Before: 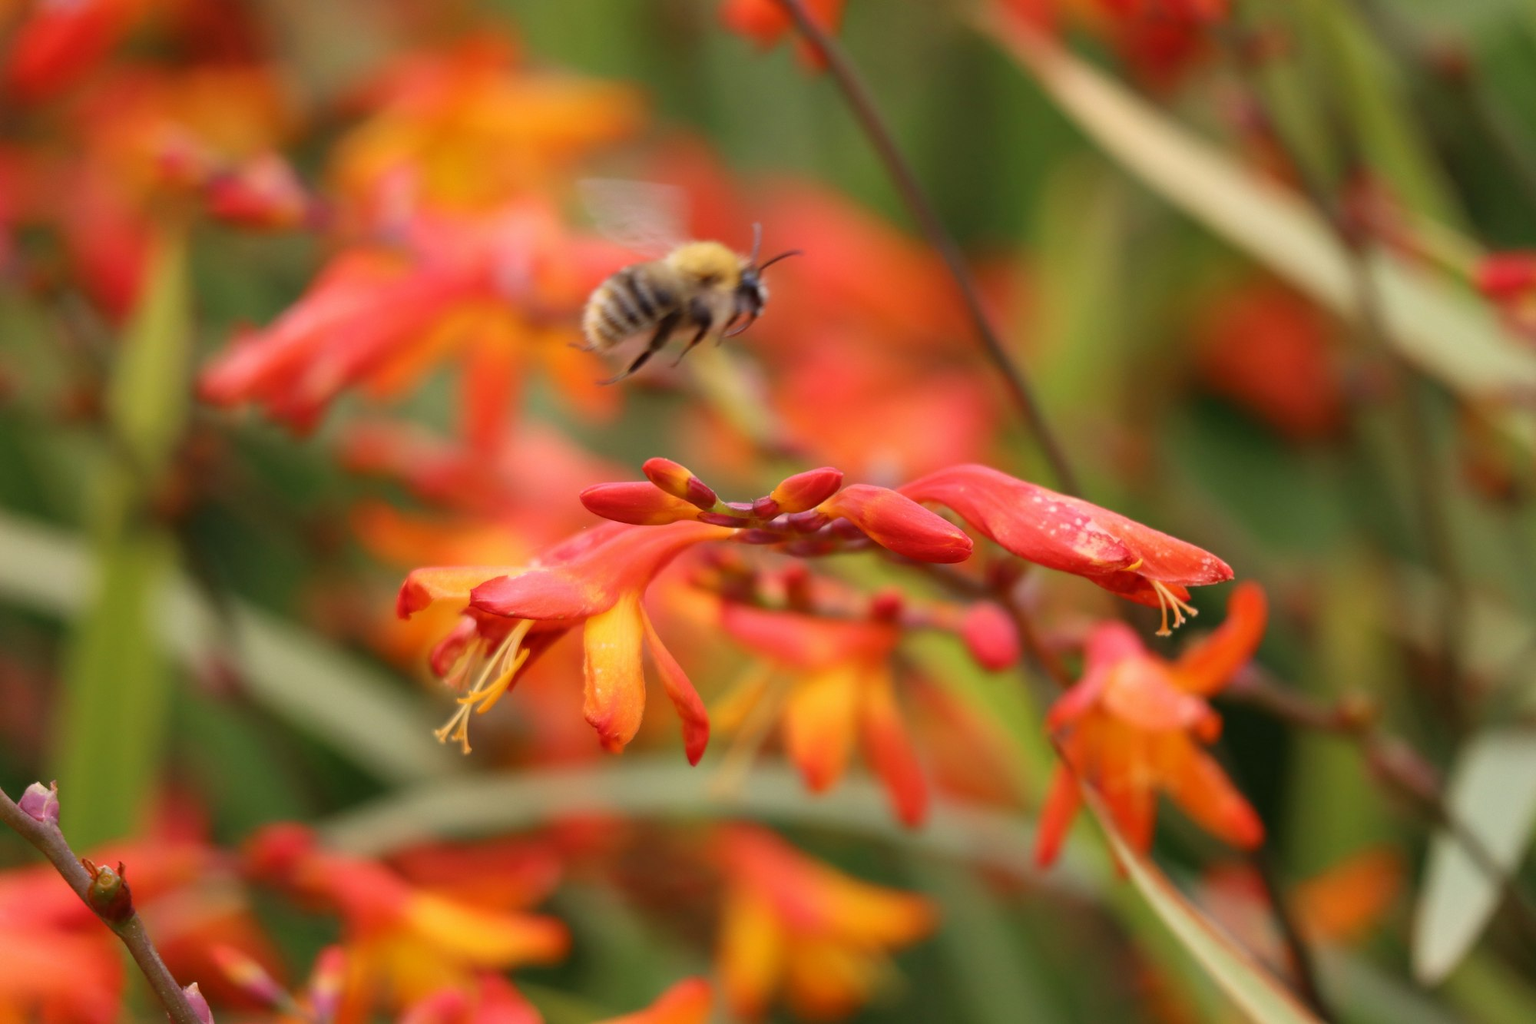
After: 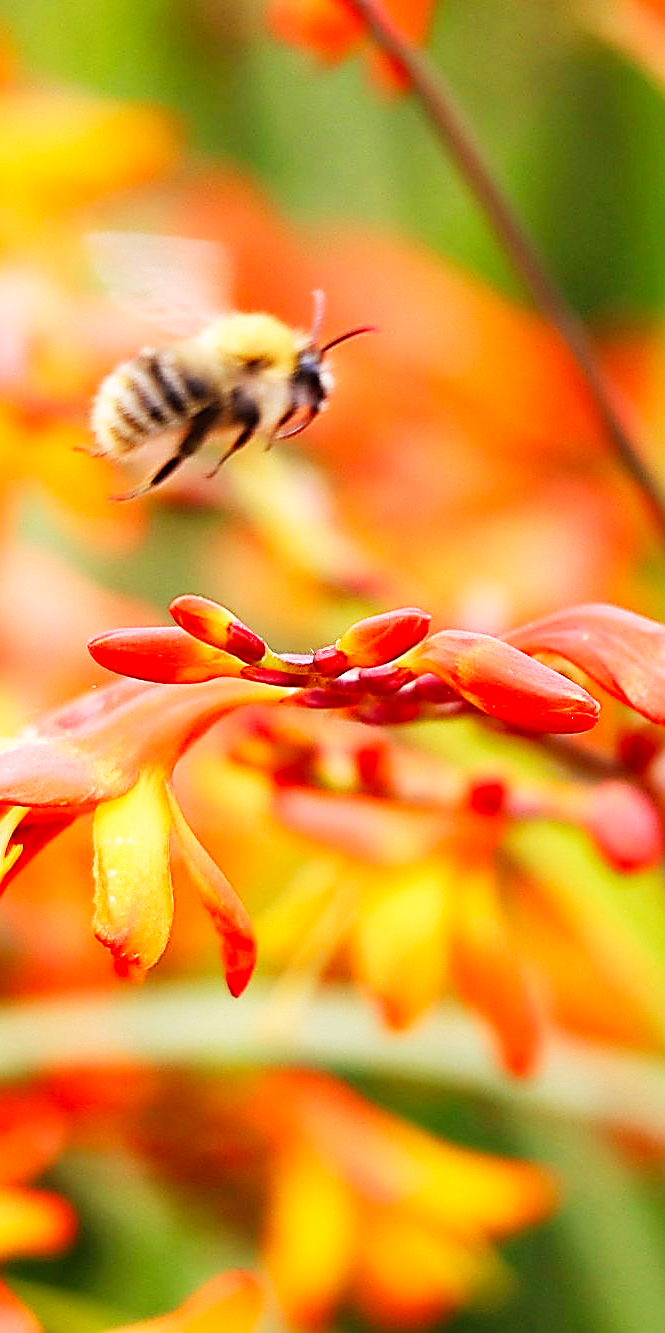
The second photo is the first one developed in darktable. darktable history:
base curve: curves: ch0 [(0, 0) (0.007, 0.004) (0.027, 0.03) (0.046, 0.07) (0.207, 0.54) (0.442, 0.872) (0.673, 0.972) (1, 1)], preserve colors none
sharpen: amount 2
crop: left 33.36%, right 33.36%
